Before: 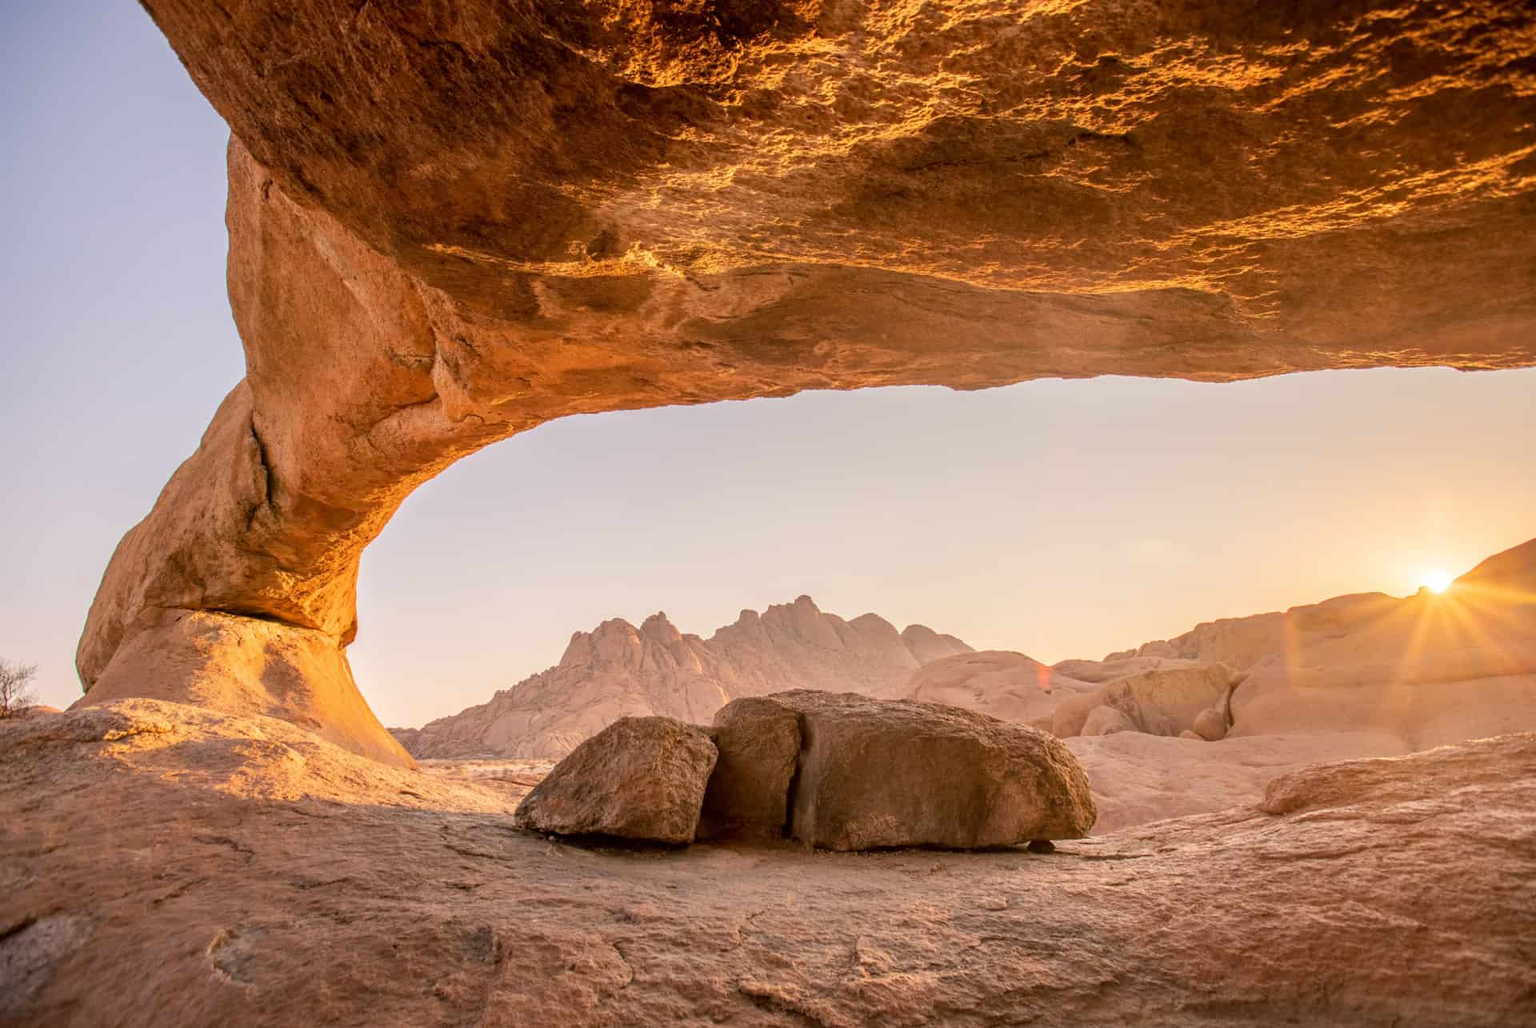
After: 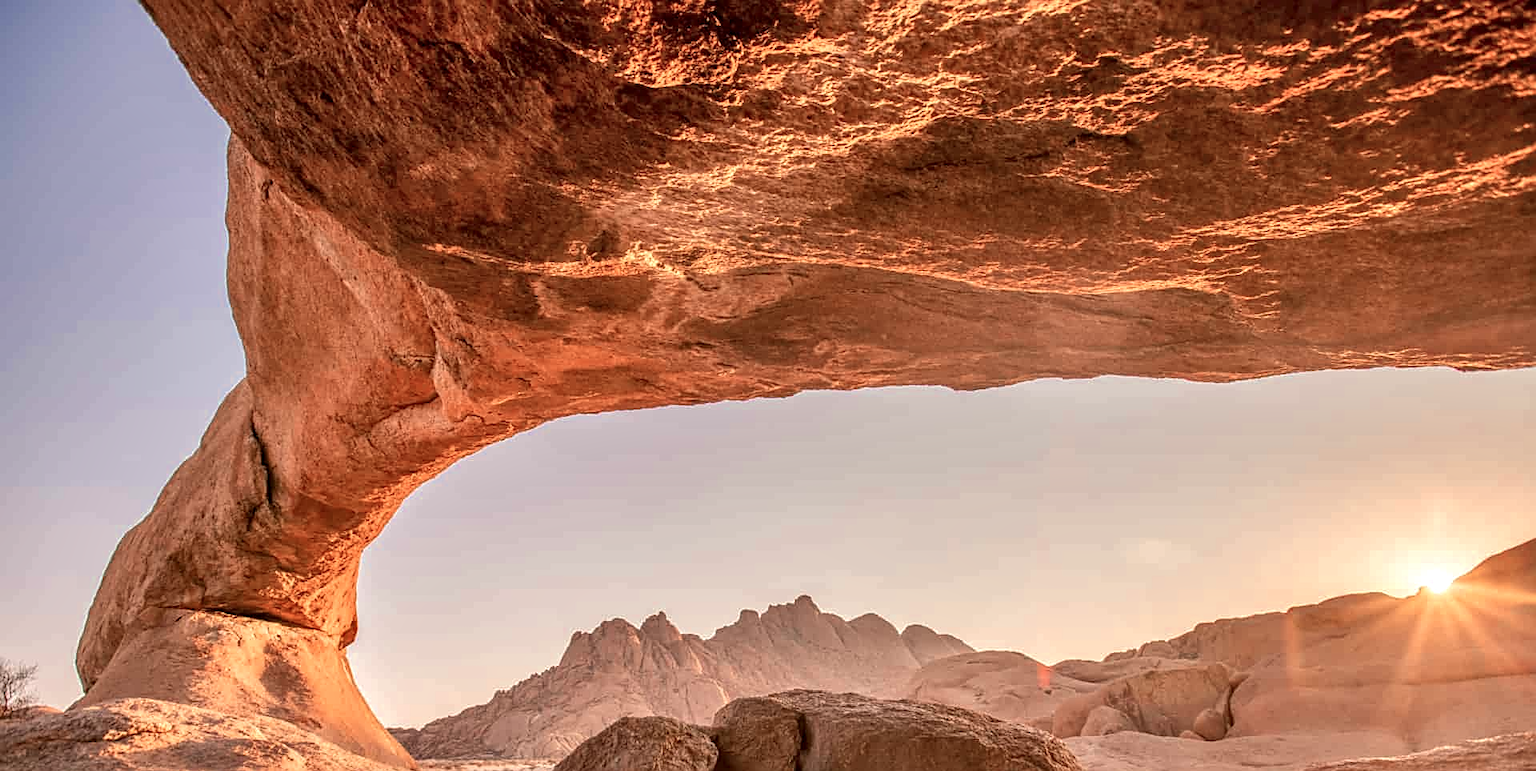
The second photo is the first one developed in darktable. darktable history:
shadows and highlights: low approximation 0.01, soften with gaussian
tone equalizer: edges refinement/feathering 500, mask exposure compensation -1.57 EV, preserve details no
sharpen: amount 0.581
crop: bottom 24.979%
color zones: curves: ch0 [(0, 0.473) (0.001, 0.473) (0.226, 0.548) (0.4, 0.589) (0.525, 0.54) (0.728, 0.403) (0.999, 0.473) (1, 0.473)]; ch1 [(0, 0.619) (0.001, 0.619) (0.234, 0.388) (0.4, 0.372) (0.528, 0.422) (0.732, 0.53) (0.999, 0.619) (1, 0.619)]; ch2 [(0, 0.547) (0.001, 0.547) (0.226, 0.45) (0.4, 0.525) (0.525, 0.585) (0.8, 0.511) (0.999, 0.547) (1, 0.547)]
contrast brightness saturation: contrast -0.018, brightness -0.007, saturation 0.035
local contrast: on, module defaults
